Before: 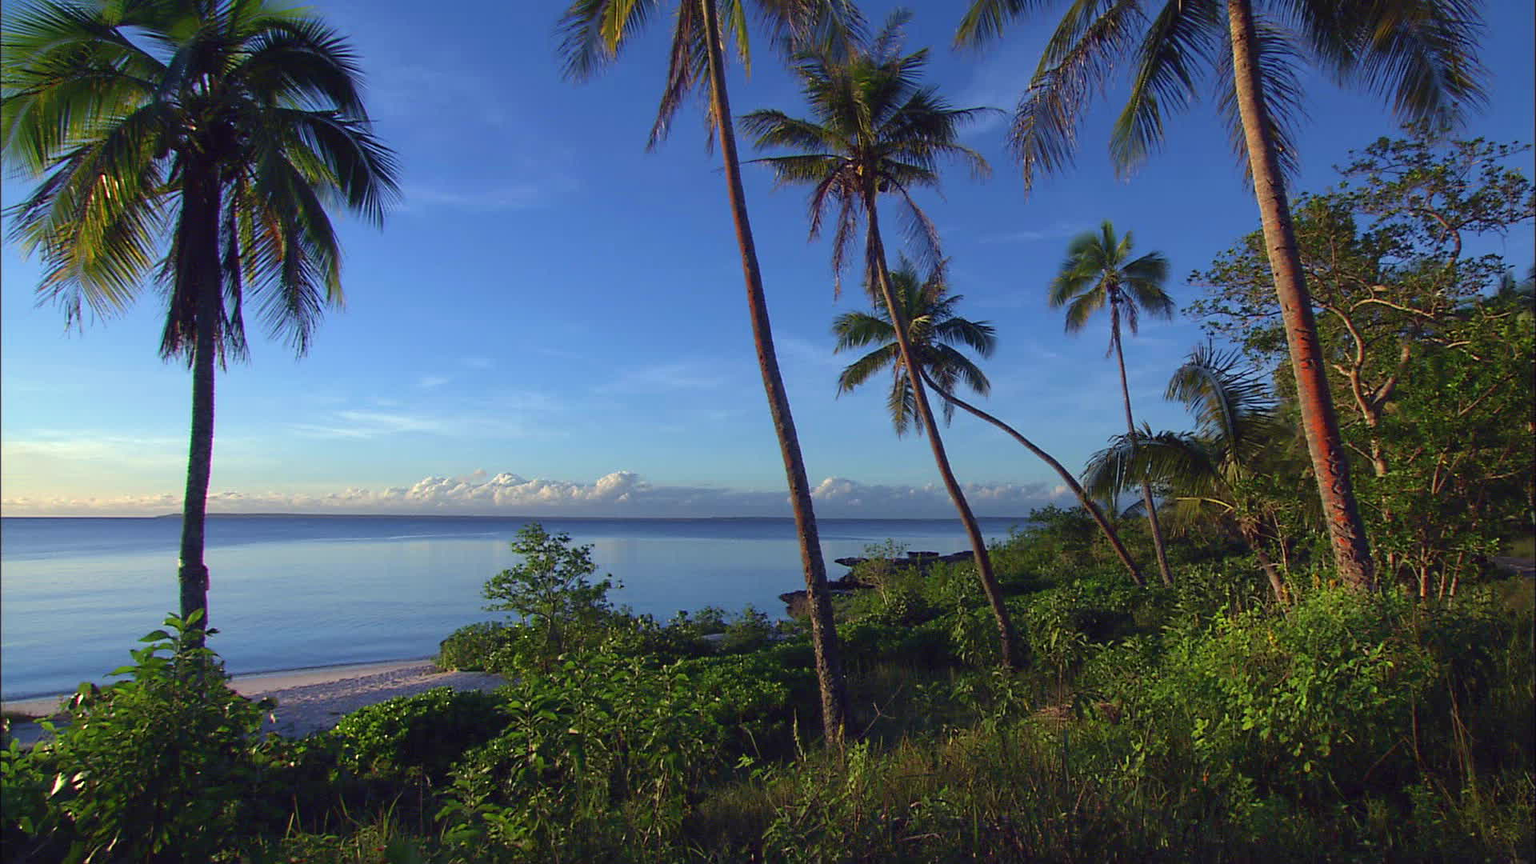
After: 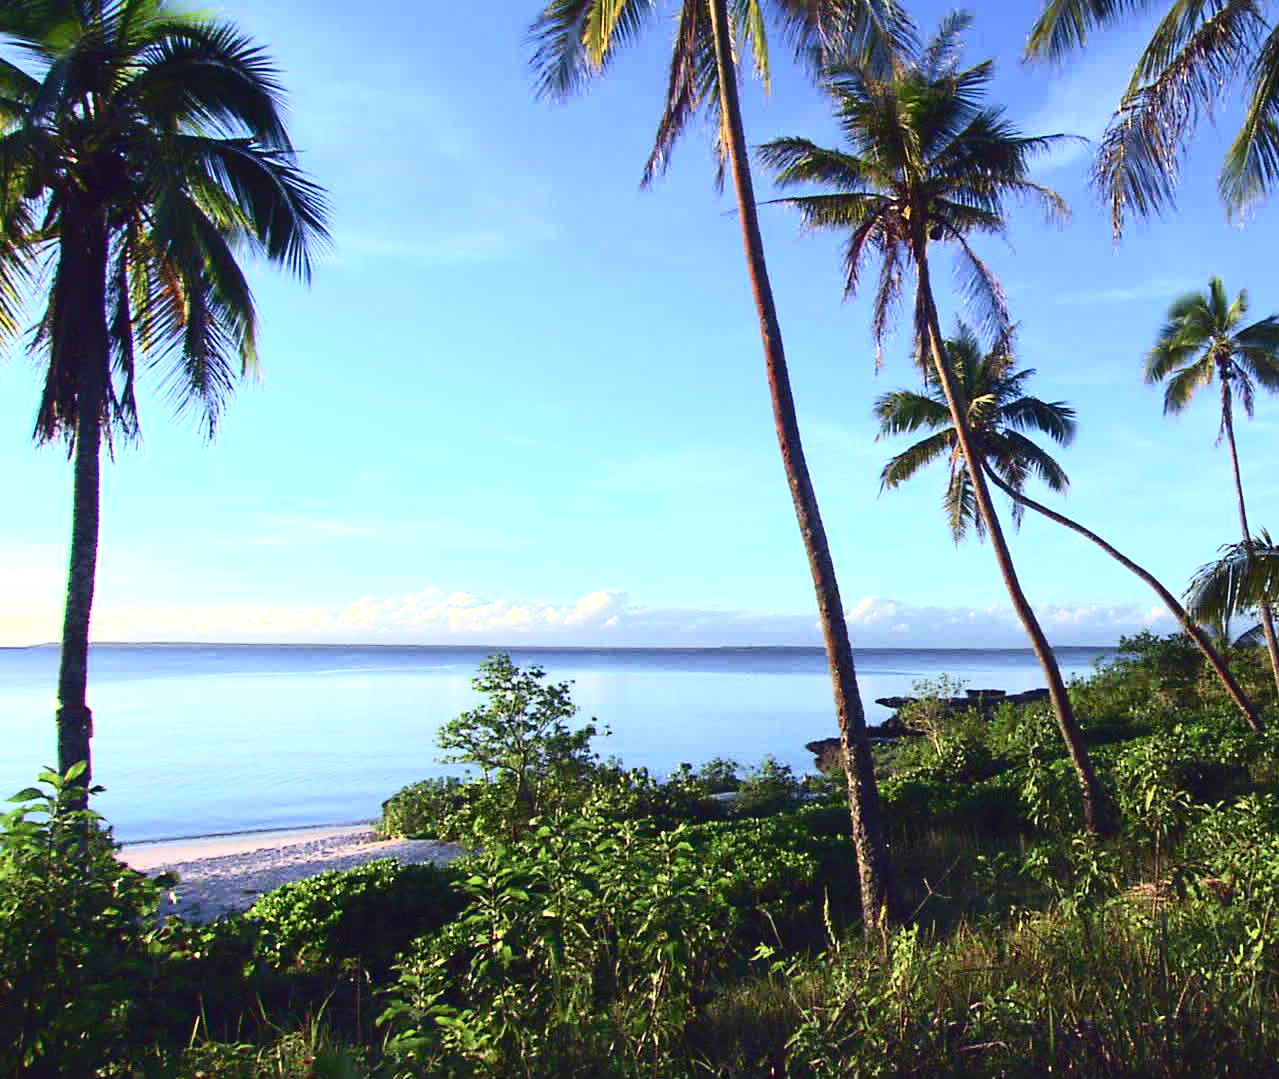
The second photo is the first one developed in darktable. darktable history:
exposure: black level correction 0, exposure 1.1 EV, compensate highlight preservation false
contrast brightness saturation: contrast 0.39, brightness 0.1
crop and rotate: left 8.786%, right 24.548%
